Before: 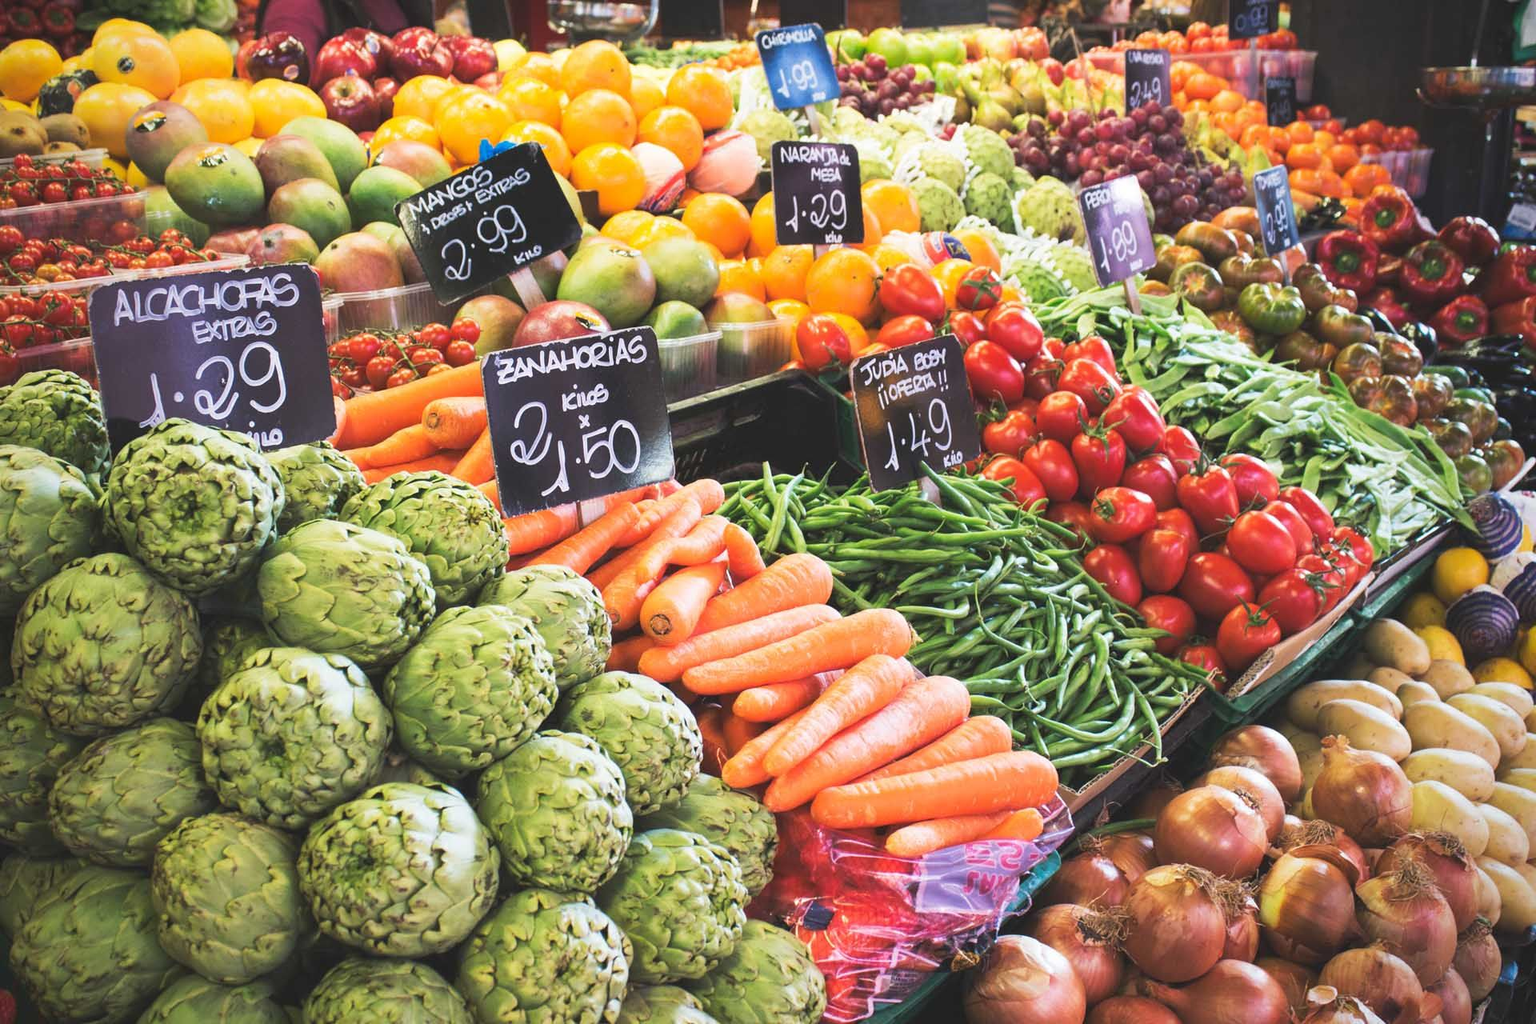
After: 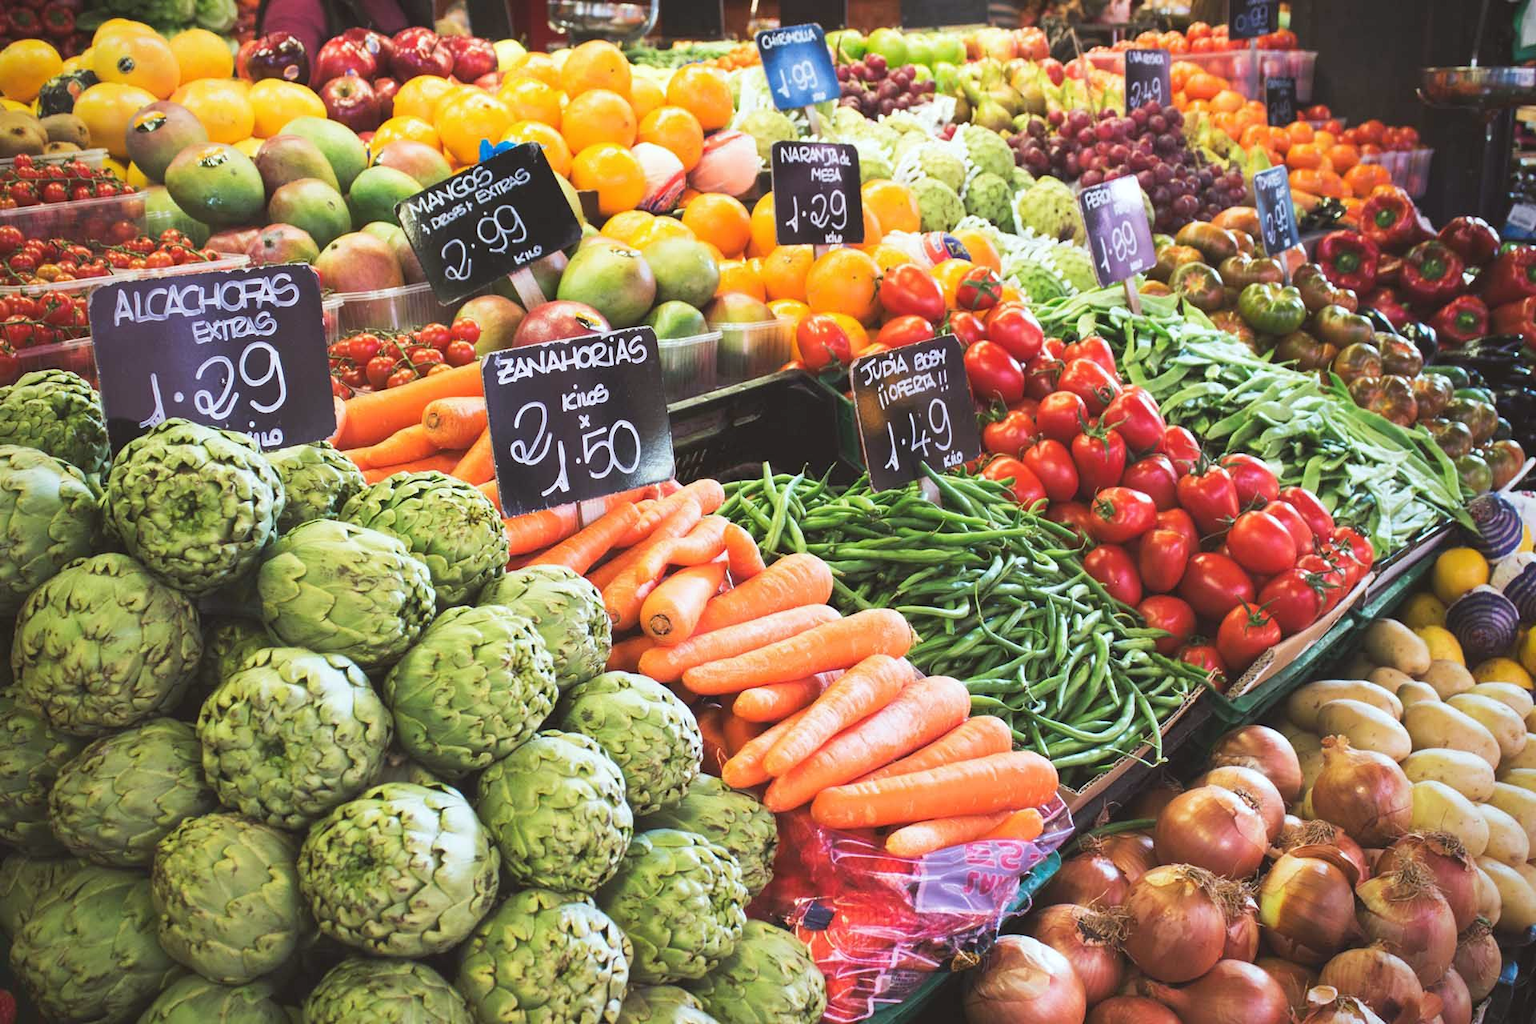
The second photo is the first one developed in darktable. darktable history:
exposure: exposure 0.02 EV, compensate highlight preservation false
color correction: highlights a* -2.73, highlights b* -2.09, shadows a* 2.41, shadows b* 2.73
